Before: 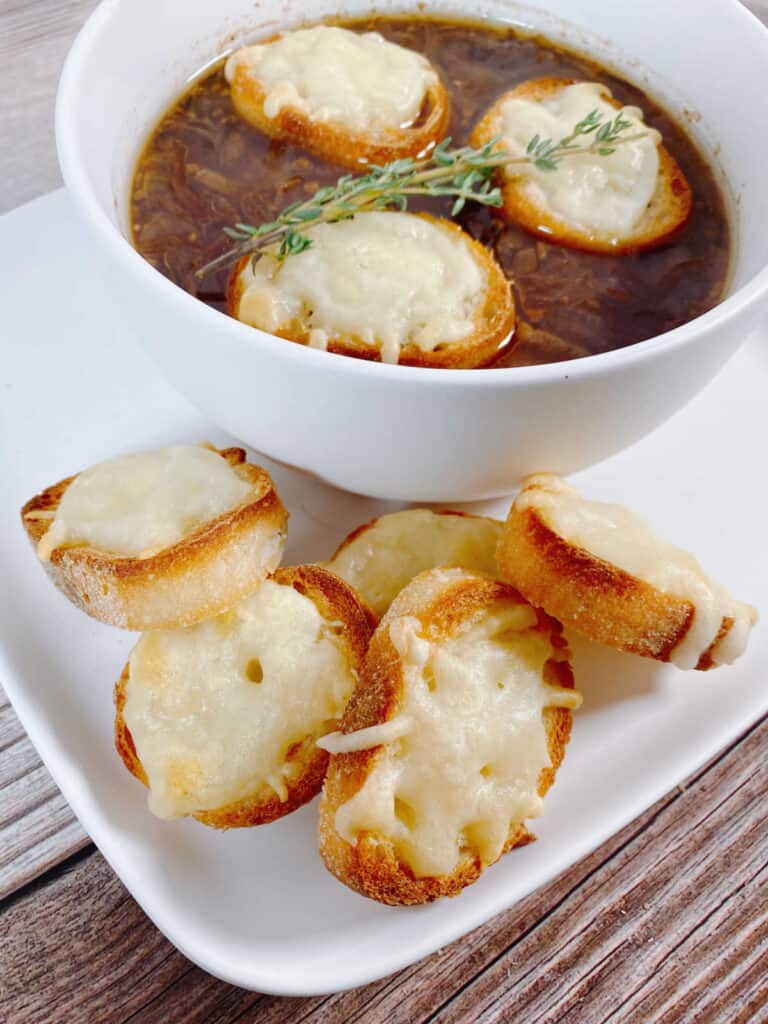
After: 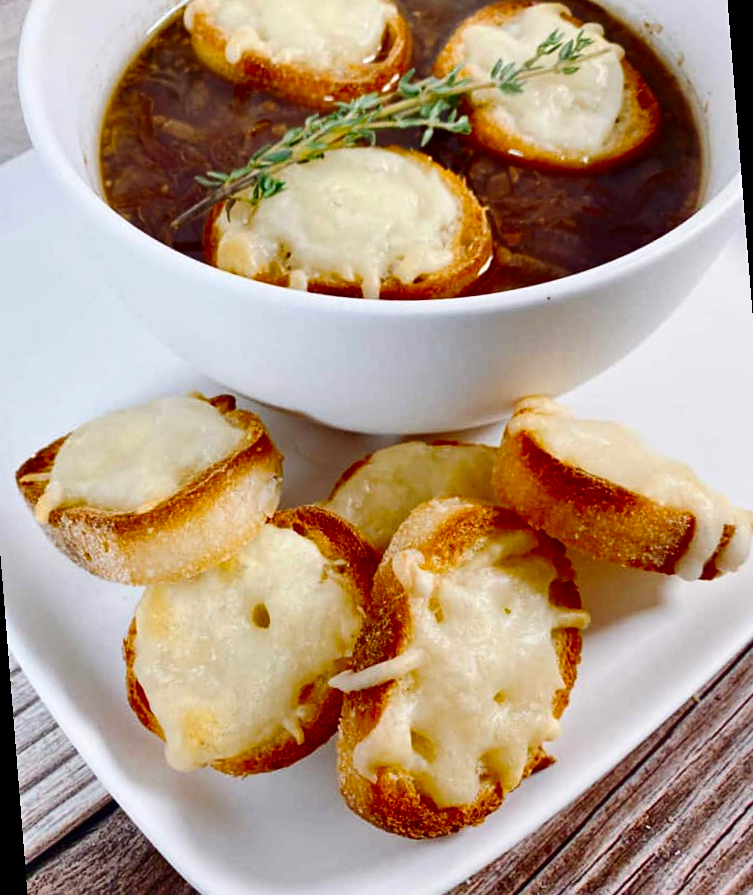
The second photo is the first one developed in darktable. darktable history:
contrast brightness saturation: contrast 0.19, brightness -0.11, saturation 0.21
rotate and perspective: rotation -4.57°, crop left 0.054, crop right 0.944, crop top 0.087, crop bottom 0.914
sharpen: amount 0.2
shadows and highlights: shadows 49, highlights -41, soften with gaussian
